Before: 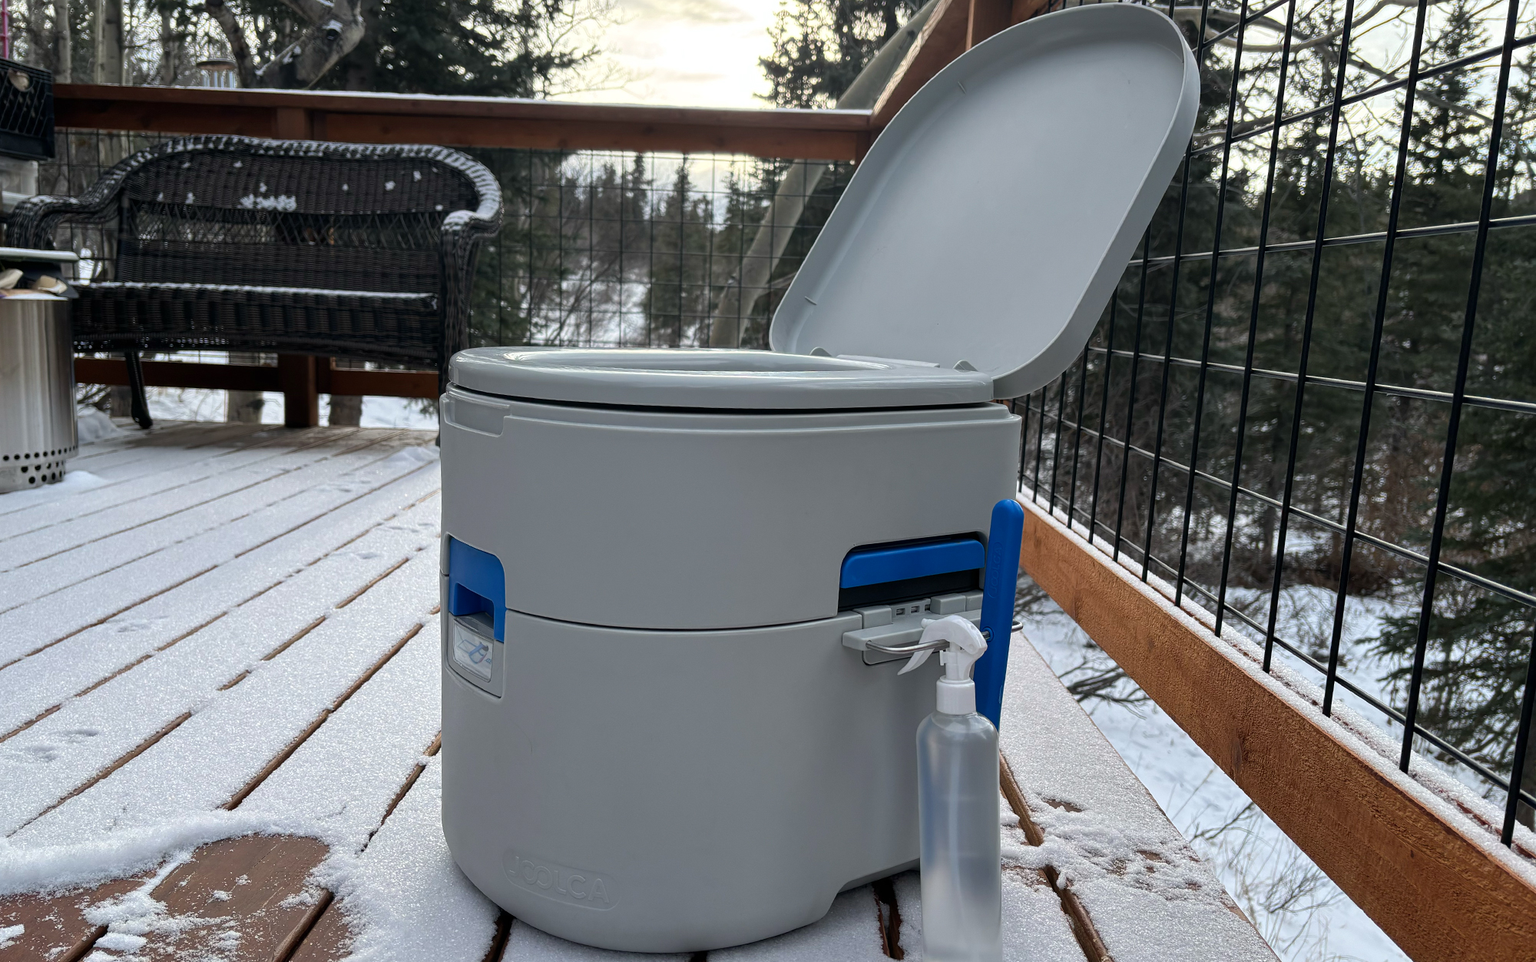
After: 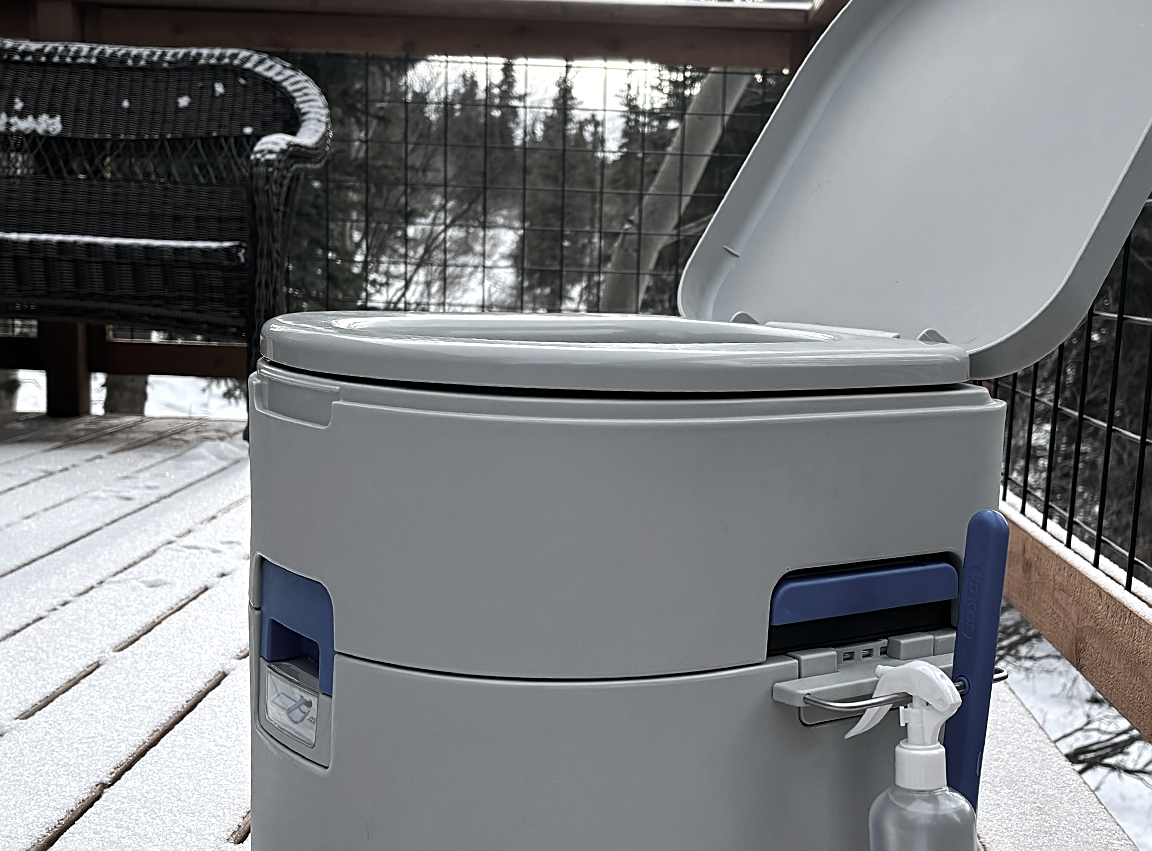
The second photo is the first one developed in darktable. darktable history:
tone equalizer: -8 EV -0.444 EV, -7 EV -0.396 EV, -6 EV -0.346 EV, -5 EV -0.199 EV, -3 EV 0.208 EV, -2 EV 0.352 EV, -1 EV 0.399 EV, +0 EV 0.442 EV, edges refinement/feathering 500, mask exposure compensation -1.57 EV, preserve details no
crop: left 16.224%, top 11.234%, right 26.151%, bottom 20.74%
color correction: highlights b* -0.052, saturation 0.491
sharpen: on, module defaults
